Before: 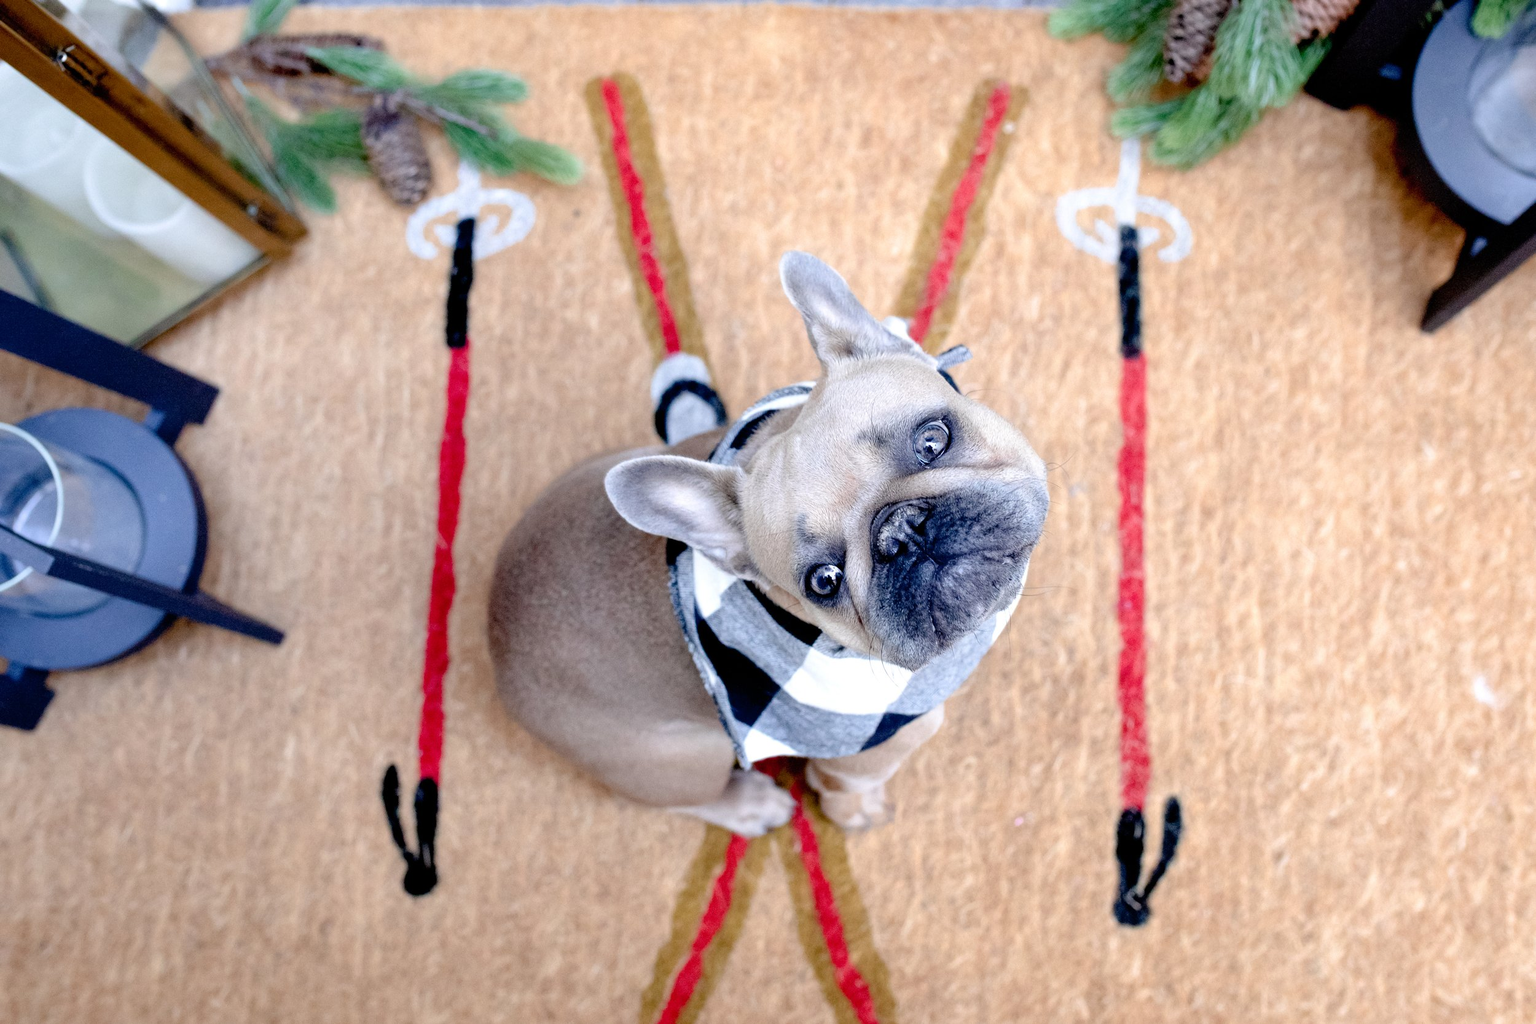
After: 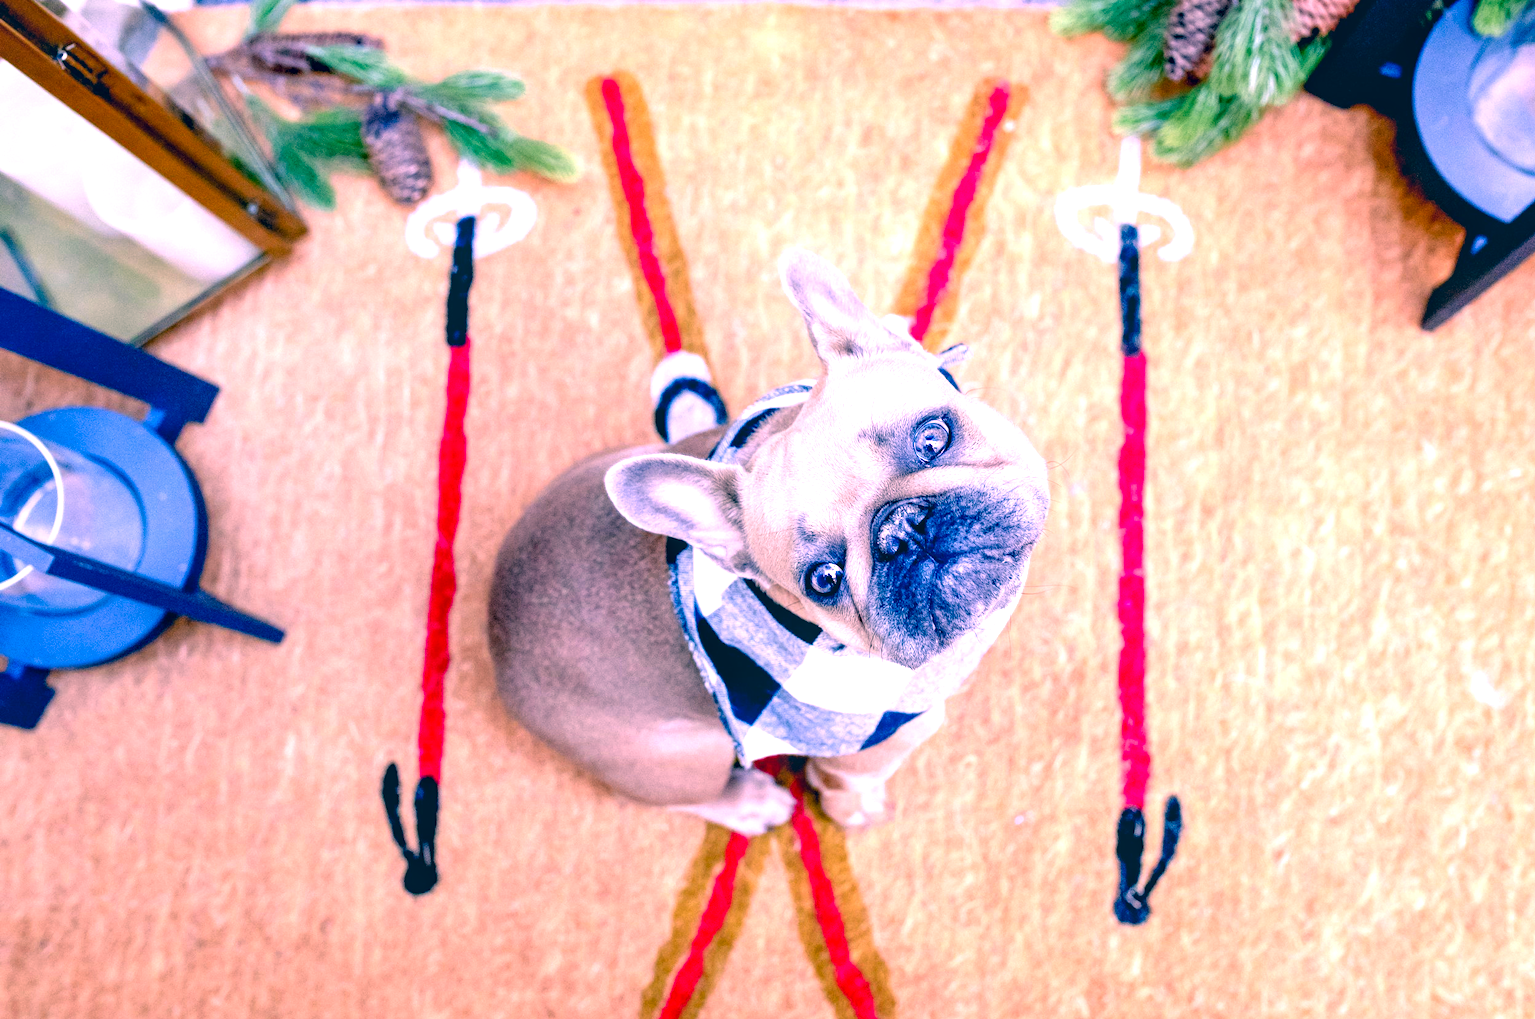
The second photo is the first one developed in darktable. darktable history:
color correction: highlights a* 16.92, highlights b* 0.319, shadows a* -14.93, shadows b* -14.76, saturation 1.51
crop: top 0.205%, bottom 0.195%
local contrast: on, module defaults
tone equalizer: -8 EV -0.718 EV, -7 EV -0.668 EV, -6 EV -0.631 EV, -5 EV -0.409 EV, -3 EV 0.404 EV, -2 EV 0.6 EV, -1 EV 0.675 EV, +0 EV 0.777 EV, smoothing diameter 24.86%, edges refinement/feathering 13.1, preserve details guided filter
